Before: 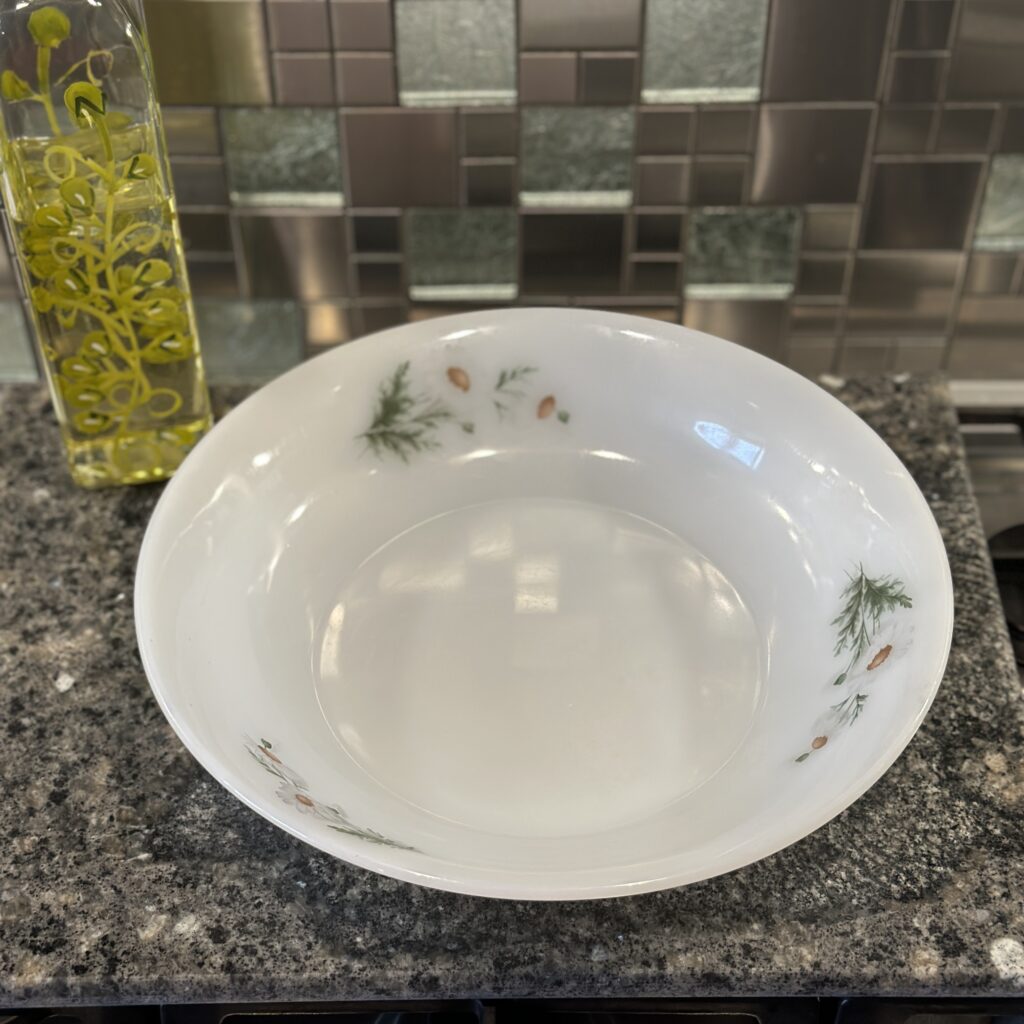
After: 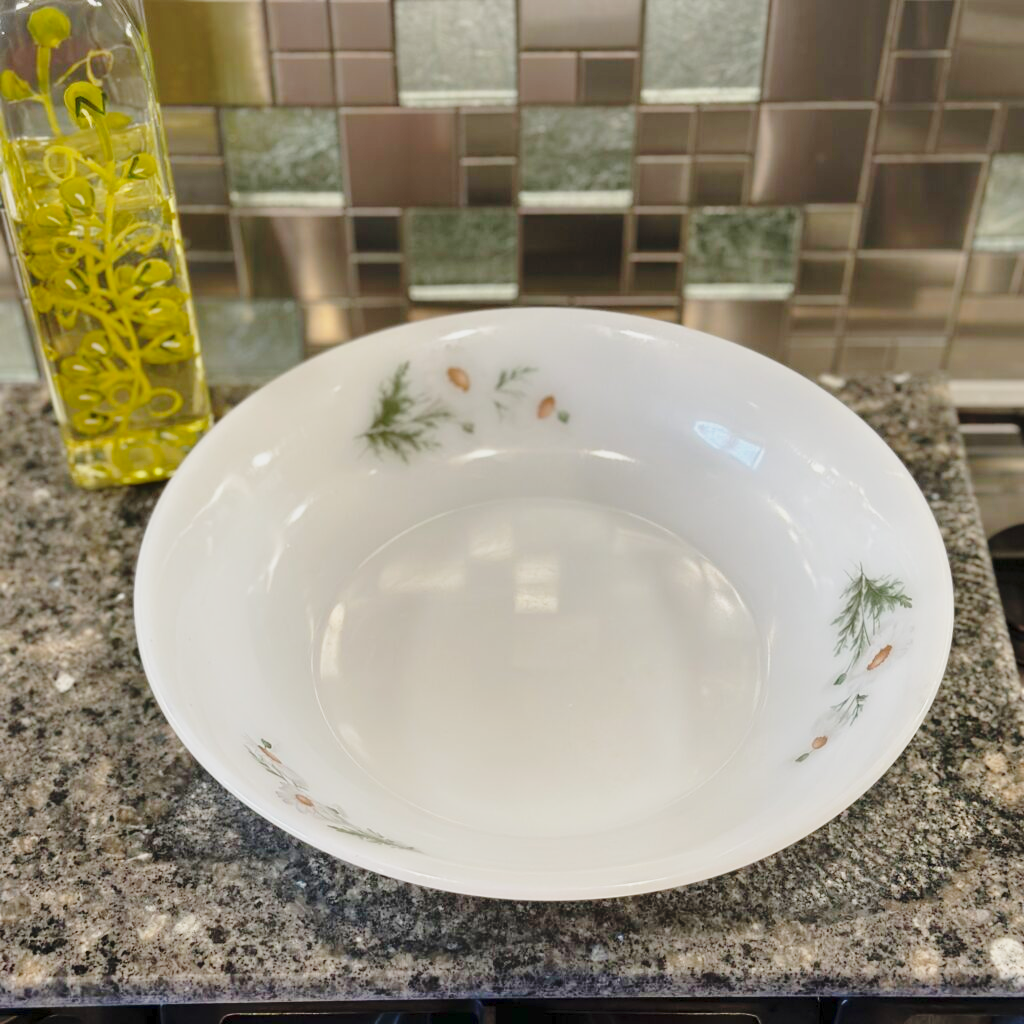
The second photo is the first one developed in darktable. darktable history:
color contrast: green-magenta contrast 0.84, blue-yellow contrast 0.86
color balance rgb: contrast -30%
base curve: curves: ch0 [(0, 0) (0.04, 0.03) (0.133, 0.232) (0.448, 0.748) (0.843, 0.968) (1, 1)], preserve colors none
shadows and highlights: radius 133.83, soften with gaussian
